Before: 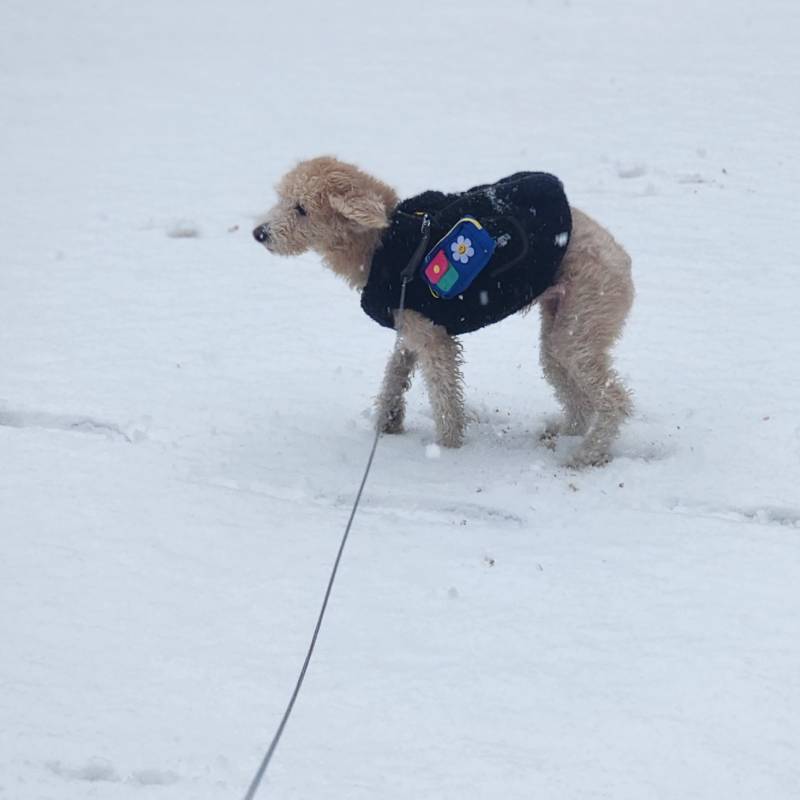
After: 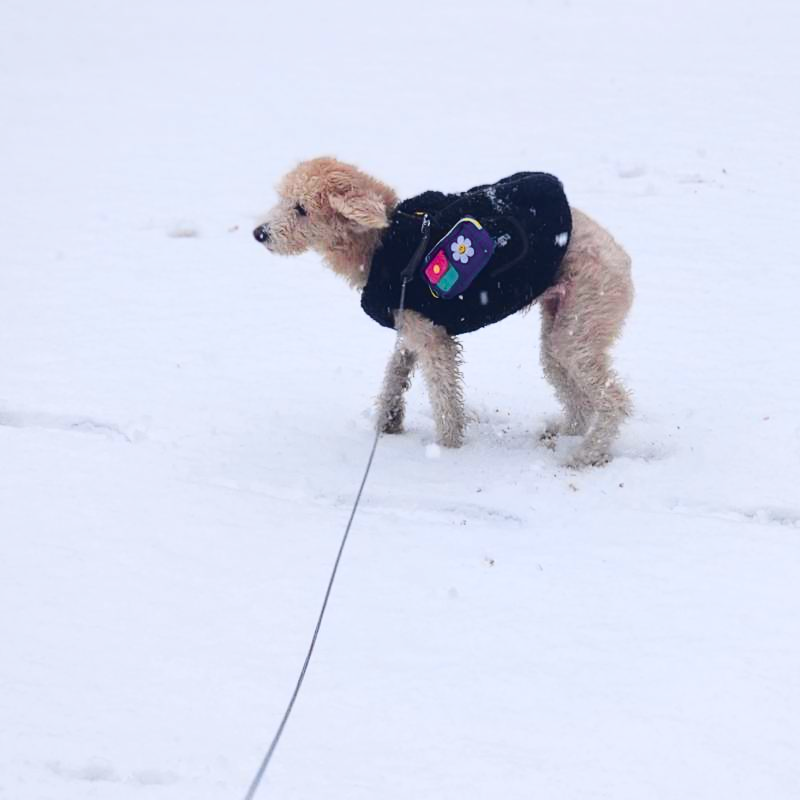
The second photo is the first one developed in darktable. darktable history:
tone curve: curves: ch0 [(0, 0.023) (0.103, 0.087) (0.295, 0.297) (0.445, 0.531) (0.553, 0.665) (0.735, 0.843) (0.994, 1)]; ch1 [(0, 0) (0.414, 0.395) (0.447, 0.447) (0.485, 0.495) (0.512, 0.523) (0.542, 0.581) (0.581, 0.632) (0.646, 0.715) (1, 1)]; ch2 [(0, 0) (0.369, 0.388) (0.449, 0.431) (0.478, 0.471) (0.516, 0.517) (0.579, 0.624) (0.674, 0.775) (1, 1)], color space Lab, independent channels, preserve colors none
